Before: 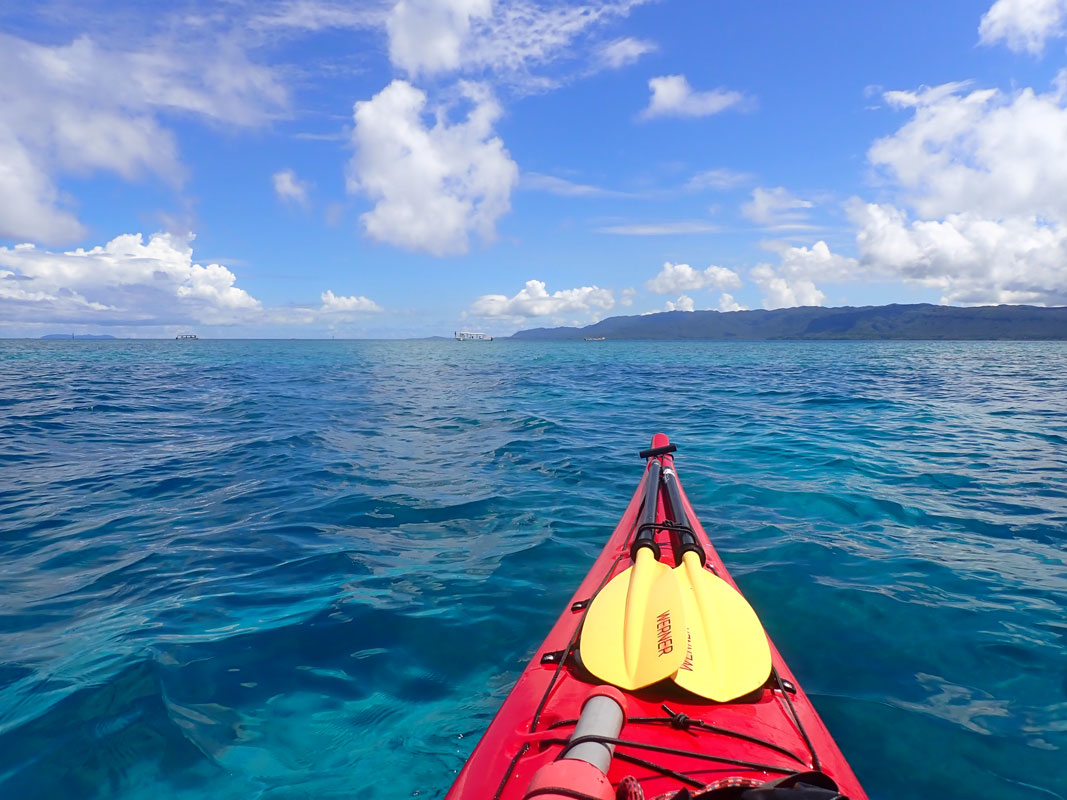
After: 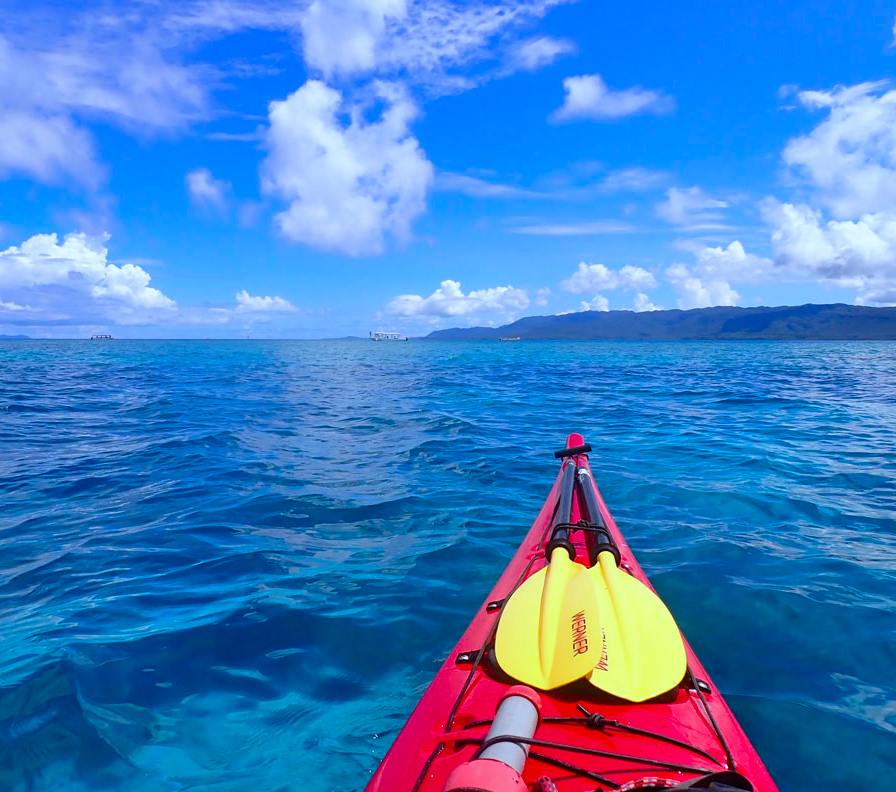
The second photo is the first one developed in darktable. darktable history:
white balance: red 0.926, green 1.003, blue 1.133
color balance rgb: perceptual saturation grading › global saturation 30%, global vibrance 10%
shadows and highlights: soften with gaussian
crop: left 8.026%, right 7.374%
